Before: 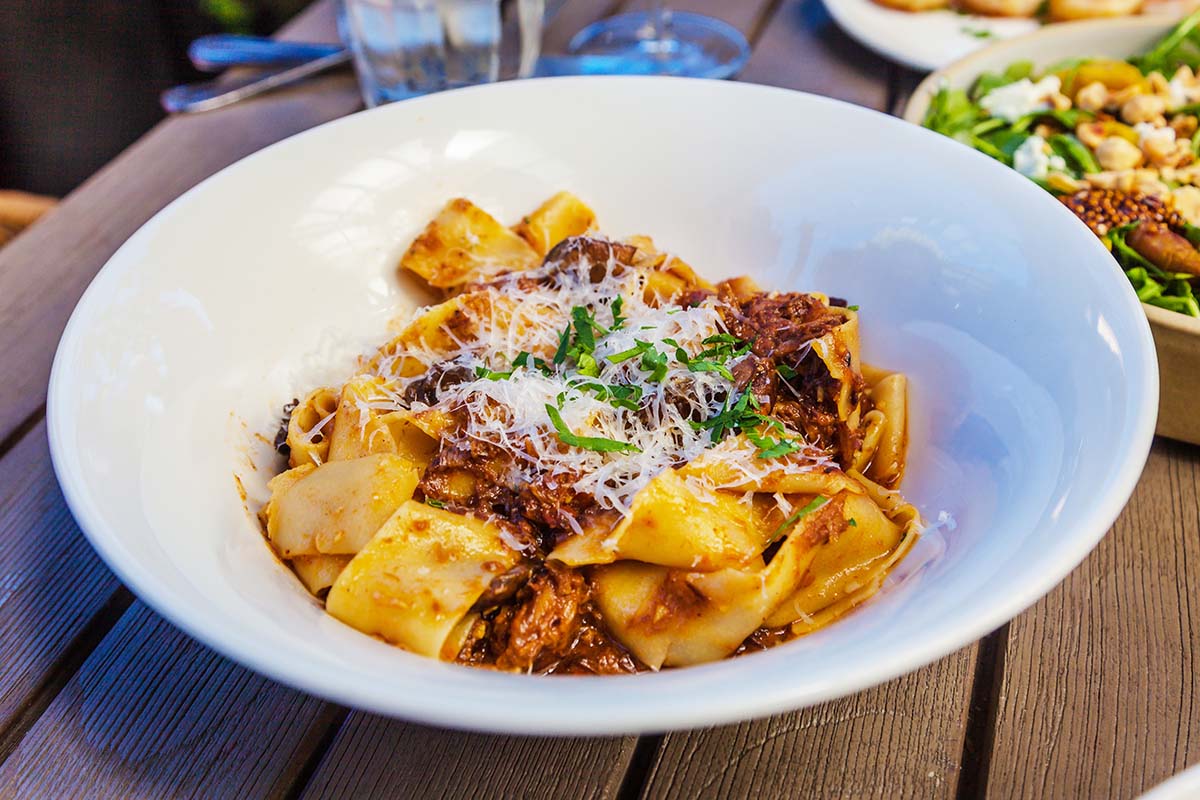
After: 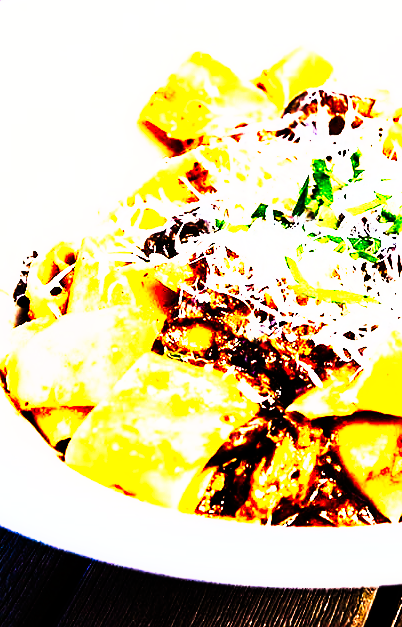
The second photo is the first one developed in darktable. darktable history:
crop and rotate: left 21.77%, top 18.528%, right 44.676%, bottom 2.997%
tone curve: curves: ch0 [(0, 0) (0.003, 0) (0.011, 0.001) (0.025, 0.003) (0.044, 0.003) (0.069, 0.006) (0.1, 0.009) (0.136, 0.014) (0.177, 0.029) (0.224, 0.061) (0.277, 0.127) (0.335, 0.218) (0.399, 0.38) (0.468, 0.588) (0.543, 0.809) (0.623, 0.947) (0.709, 0.987) (0.801, 0.99) (0.898, 0.99) (1, 1)], preserve colors none
rgb curve: curves: ch0 [(0, 0) (0.21, 0.15) (0.24, 0.21) (0.5, 0.75) (0.75, 0.96) (0.89, 0.99) (1, 1)]; ch1 [(0, 0.02) (0.21, 0.13) (0.25, 0.2) (0.5, 0.67) (0.75, 0.9) (0.89, 0.97) (1, 1)]; ch2 [(0, 0.02) (0.21, 0.13) (0.25, 0.2) (0.5, 0.67) (0.75, 0.9) (0.89, 0.97) (1, 1)], compensate middle gray true
